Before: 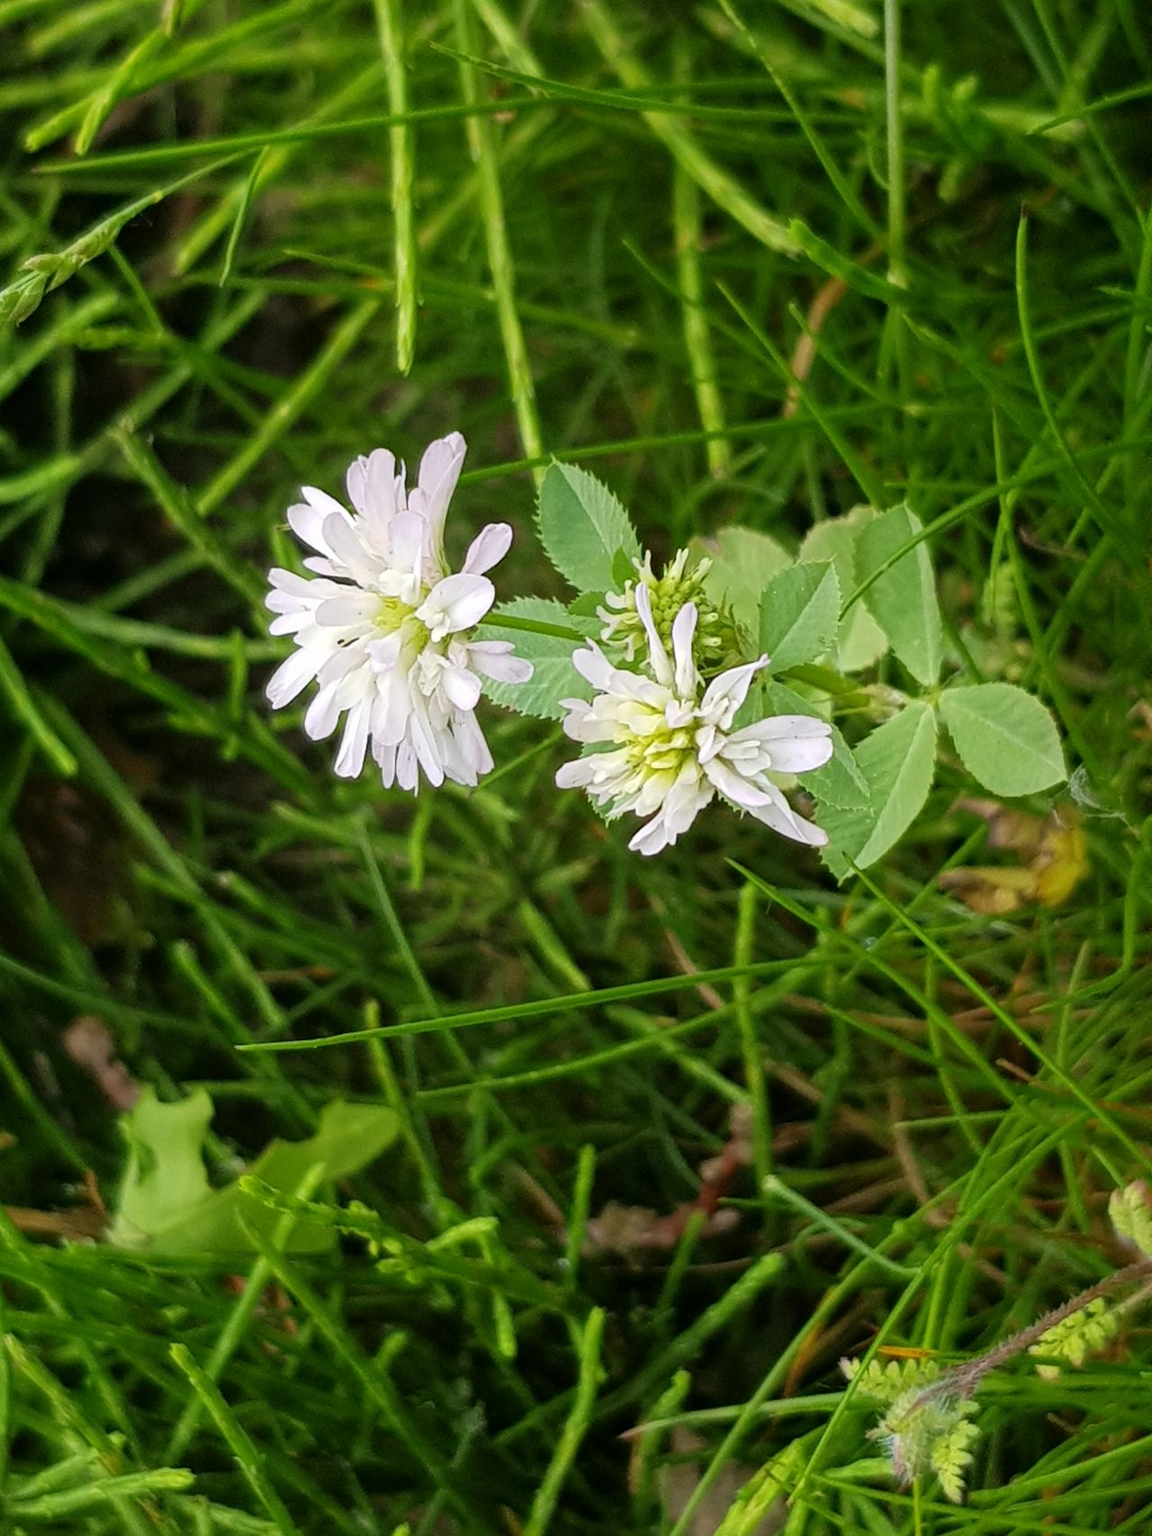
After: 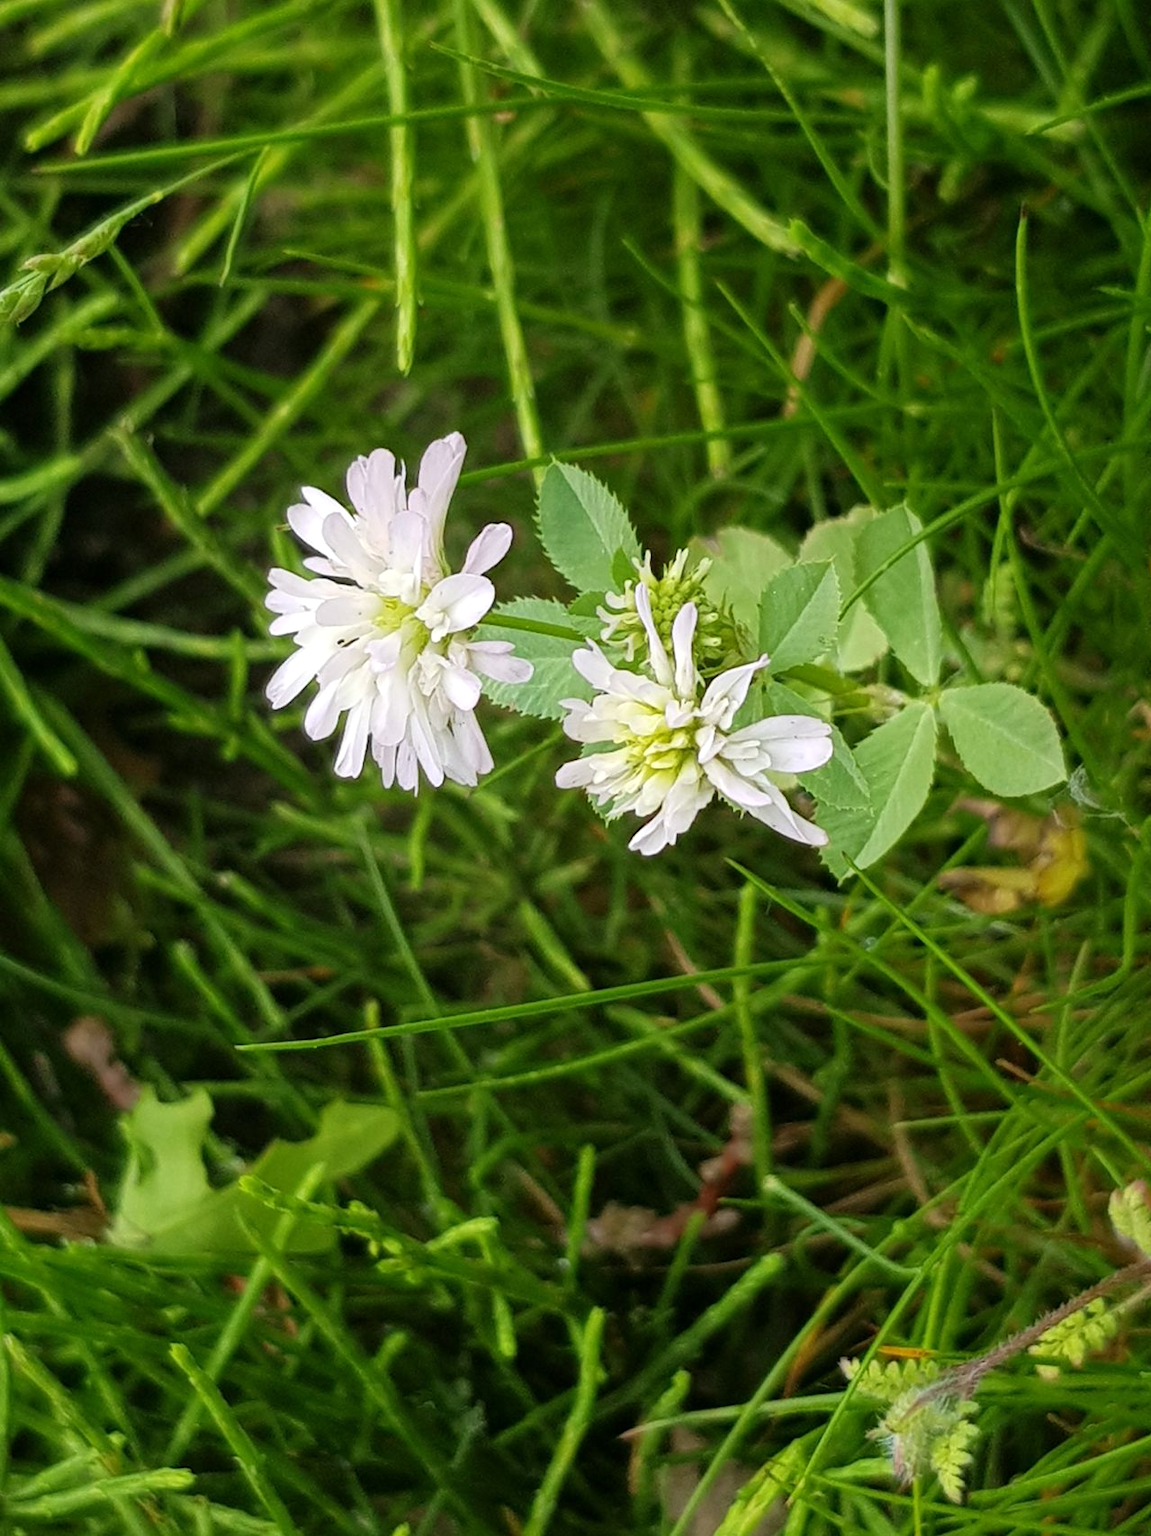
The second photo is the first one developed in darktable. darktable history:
exposure: exposure 0.074 EV, compensate highlight preservation false
